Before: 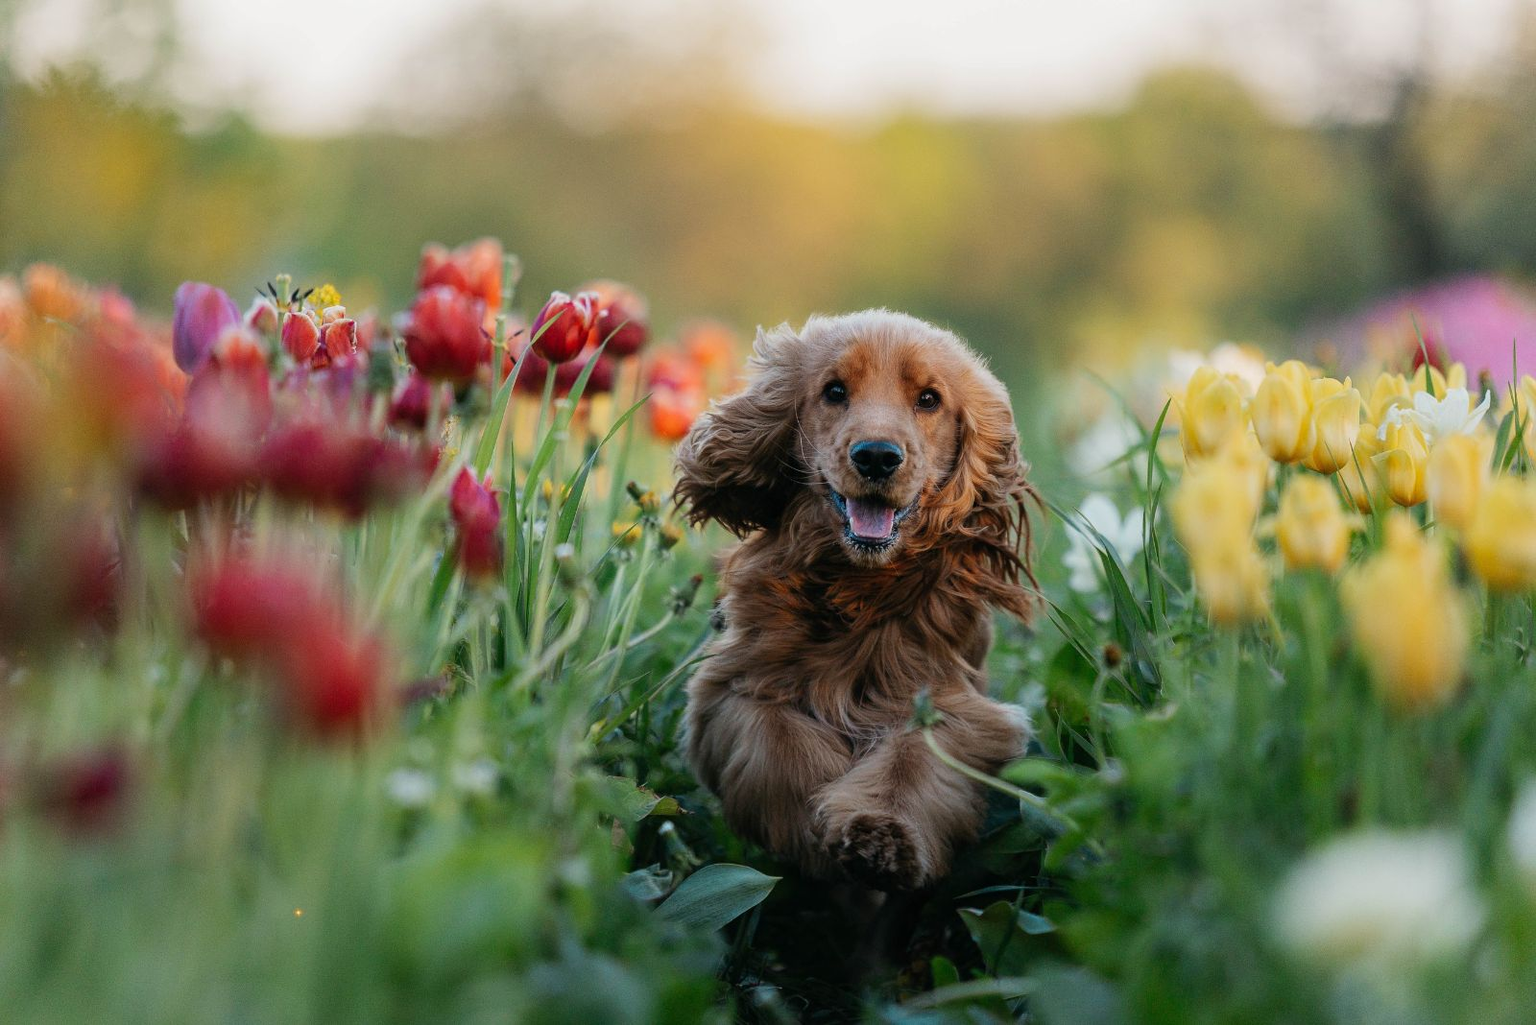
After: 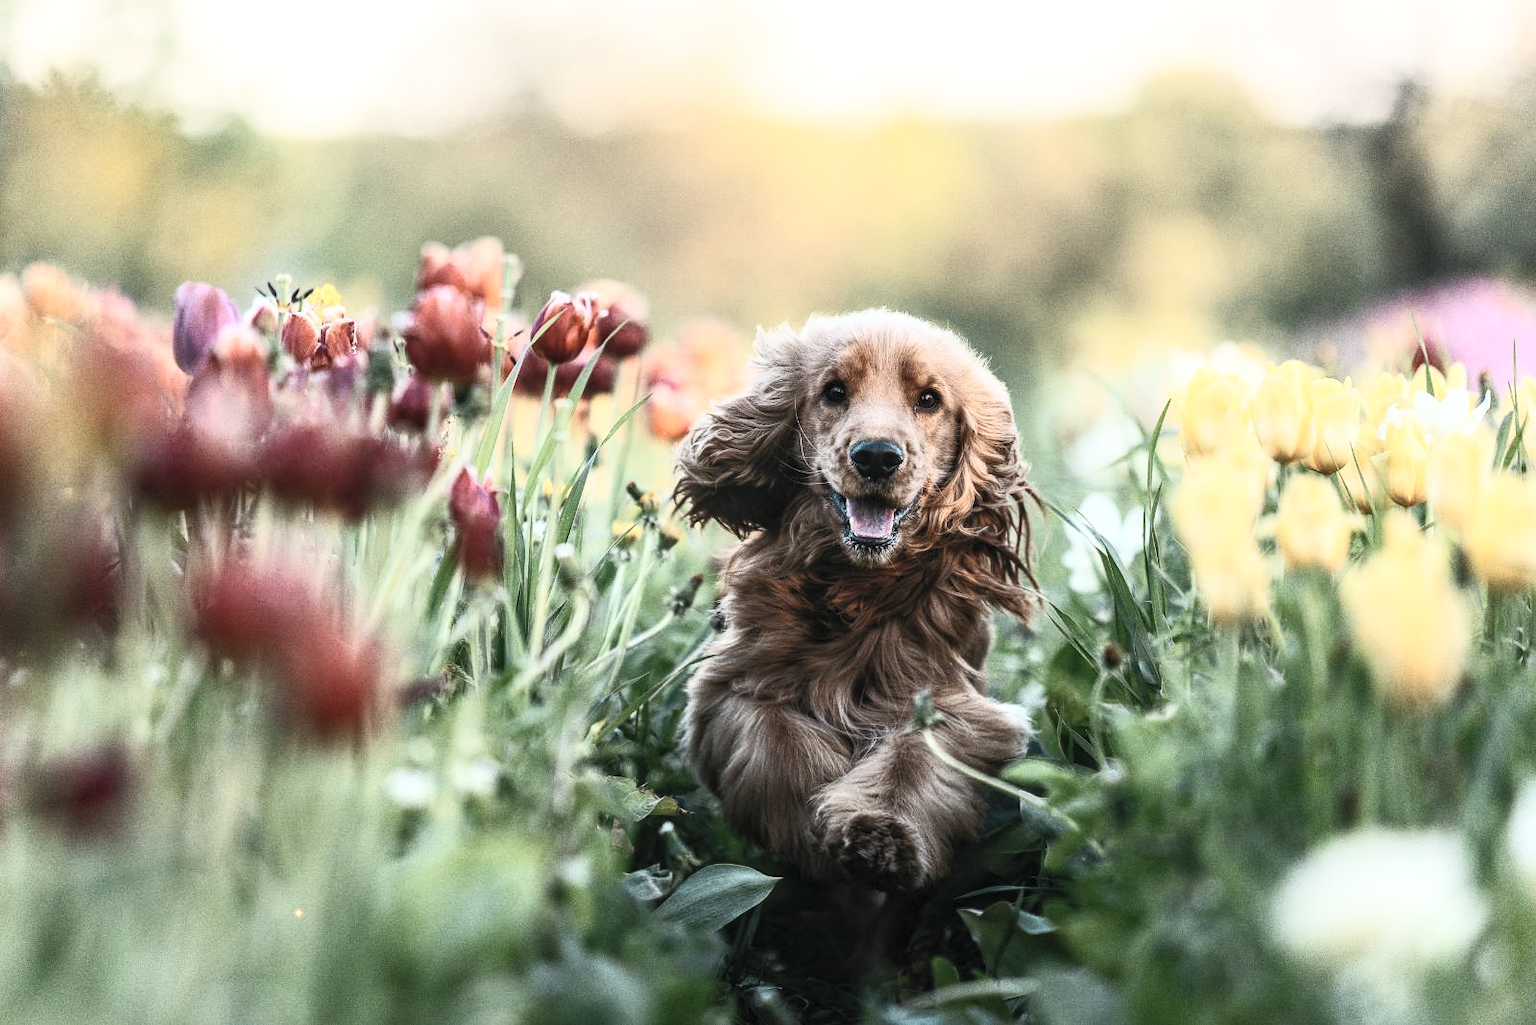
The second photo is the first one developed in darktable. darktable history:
local contrast: on, module defaults
contrast brightness saturation: contrast 0.584, brightness 0.568, saturation -0.342
